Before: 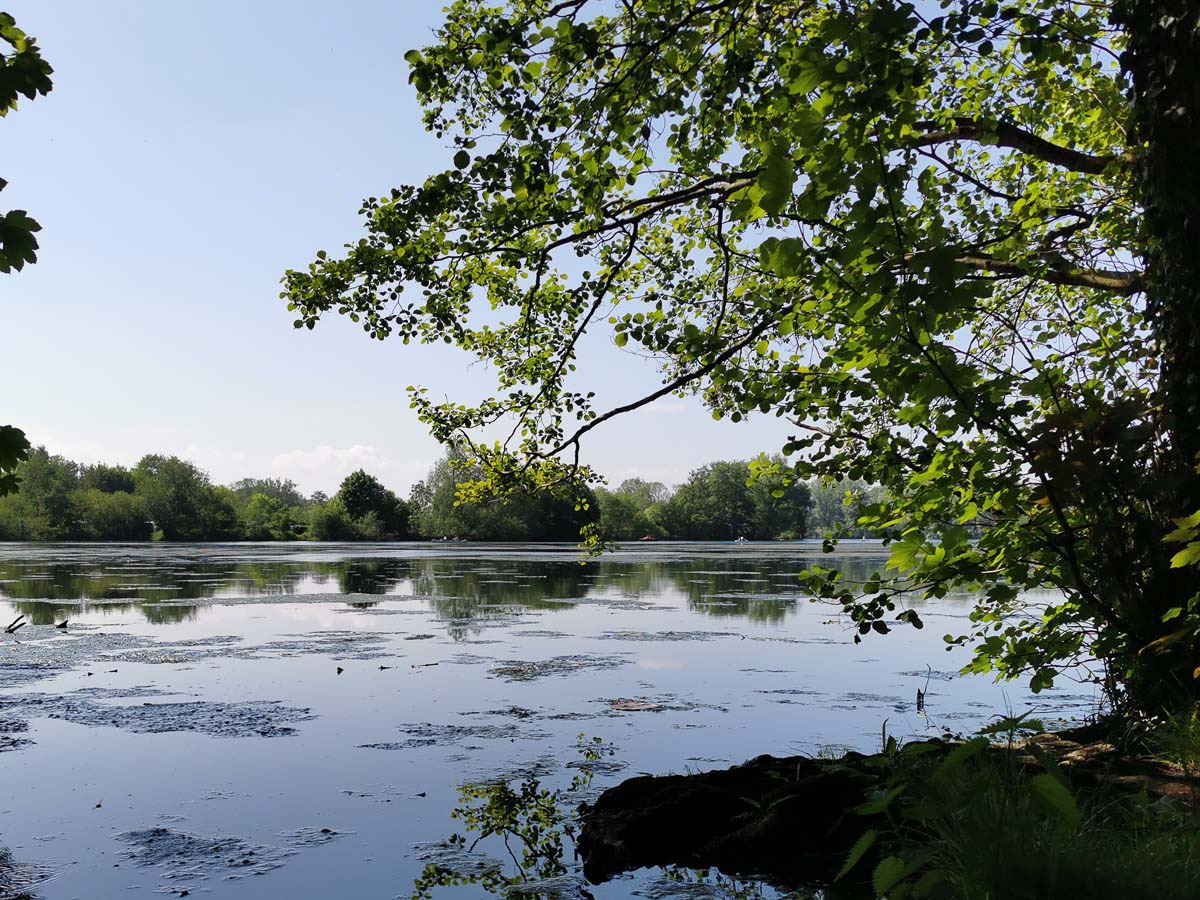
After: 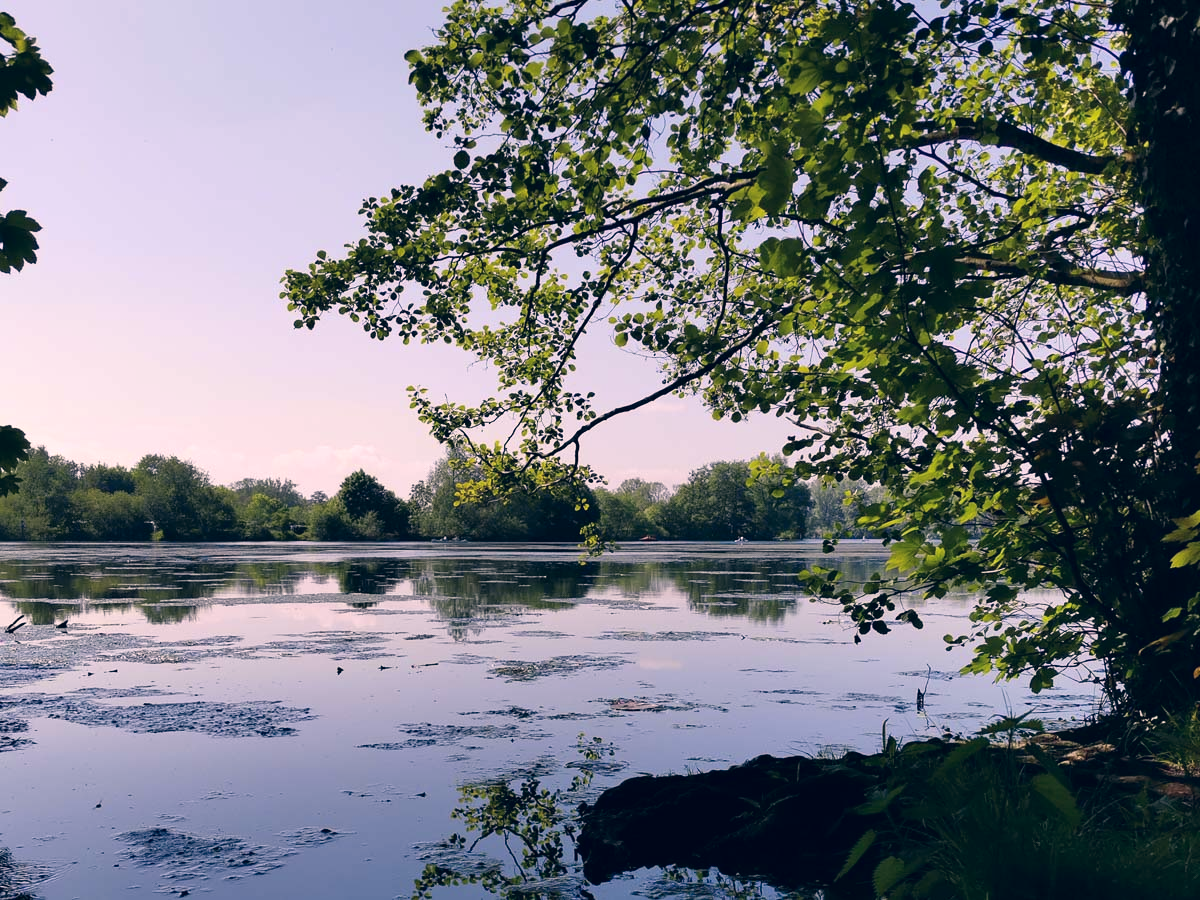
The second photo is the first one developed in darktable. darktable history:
color correction: highlights a* 13.95, highlights b* 5.67, shadows a* -5.97, shadows b* -15.26, saturation 0.847
contrast brightness saturation: contrast 0.036, saturation 0.154
